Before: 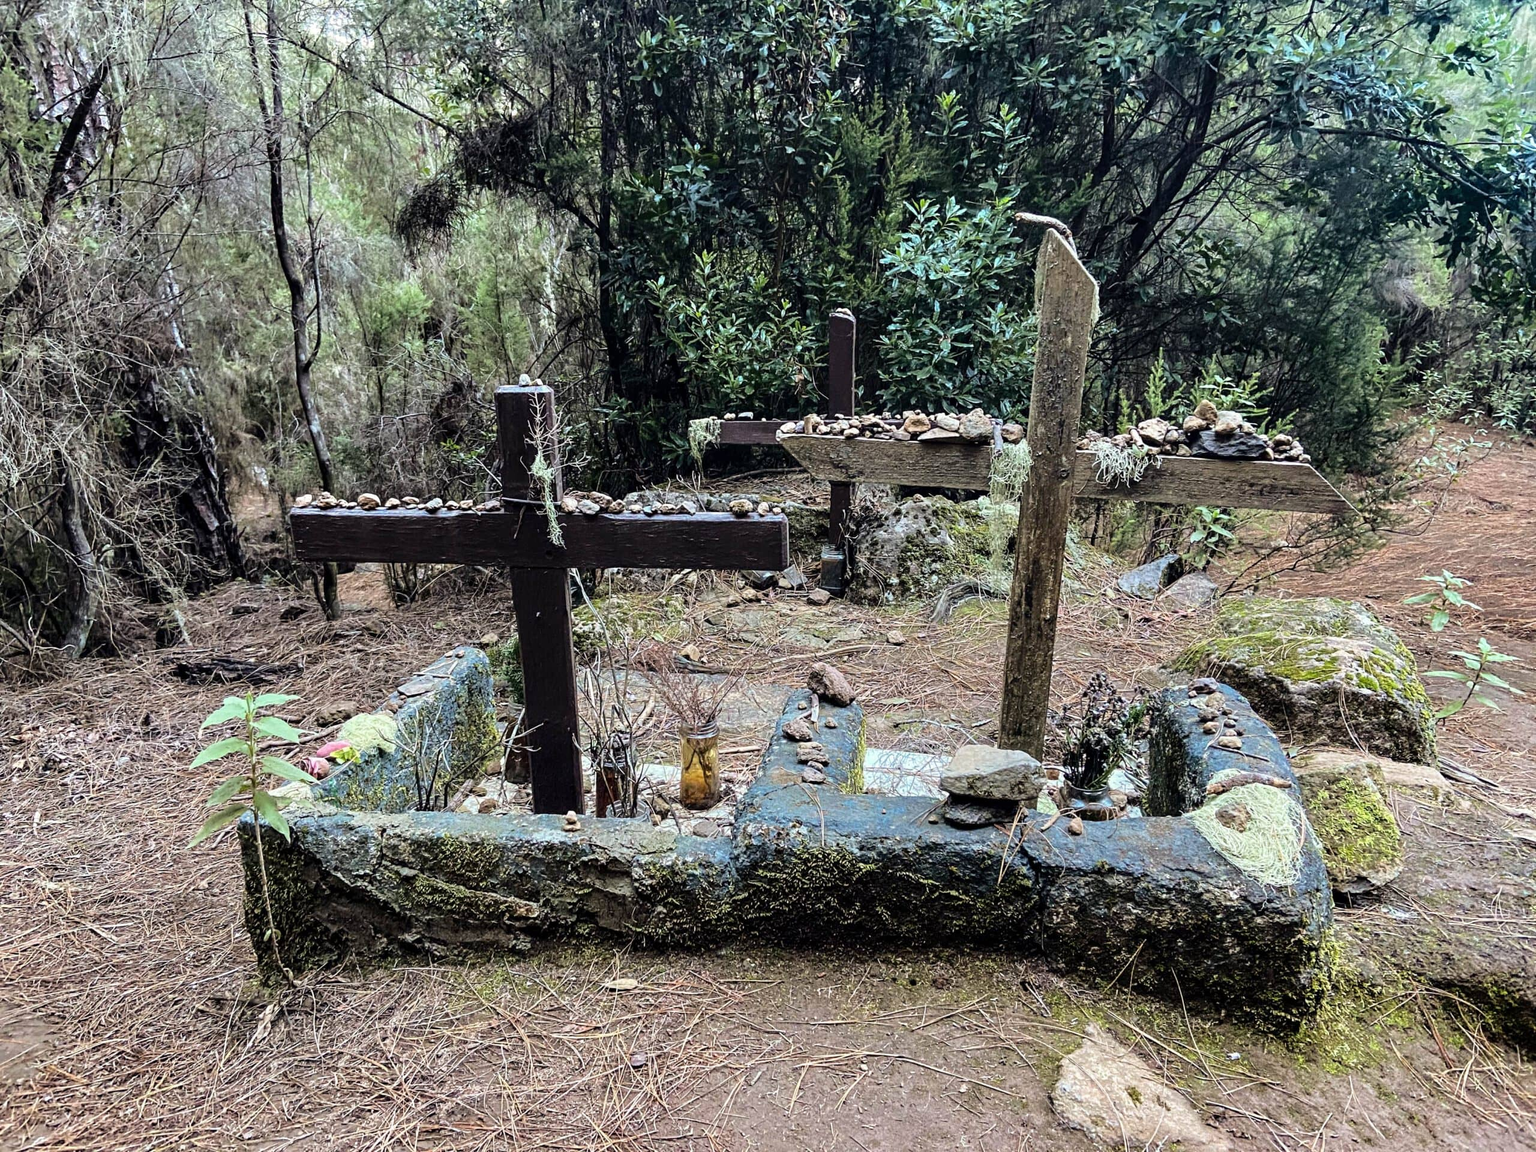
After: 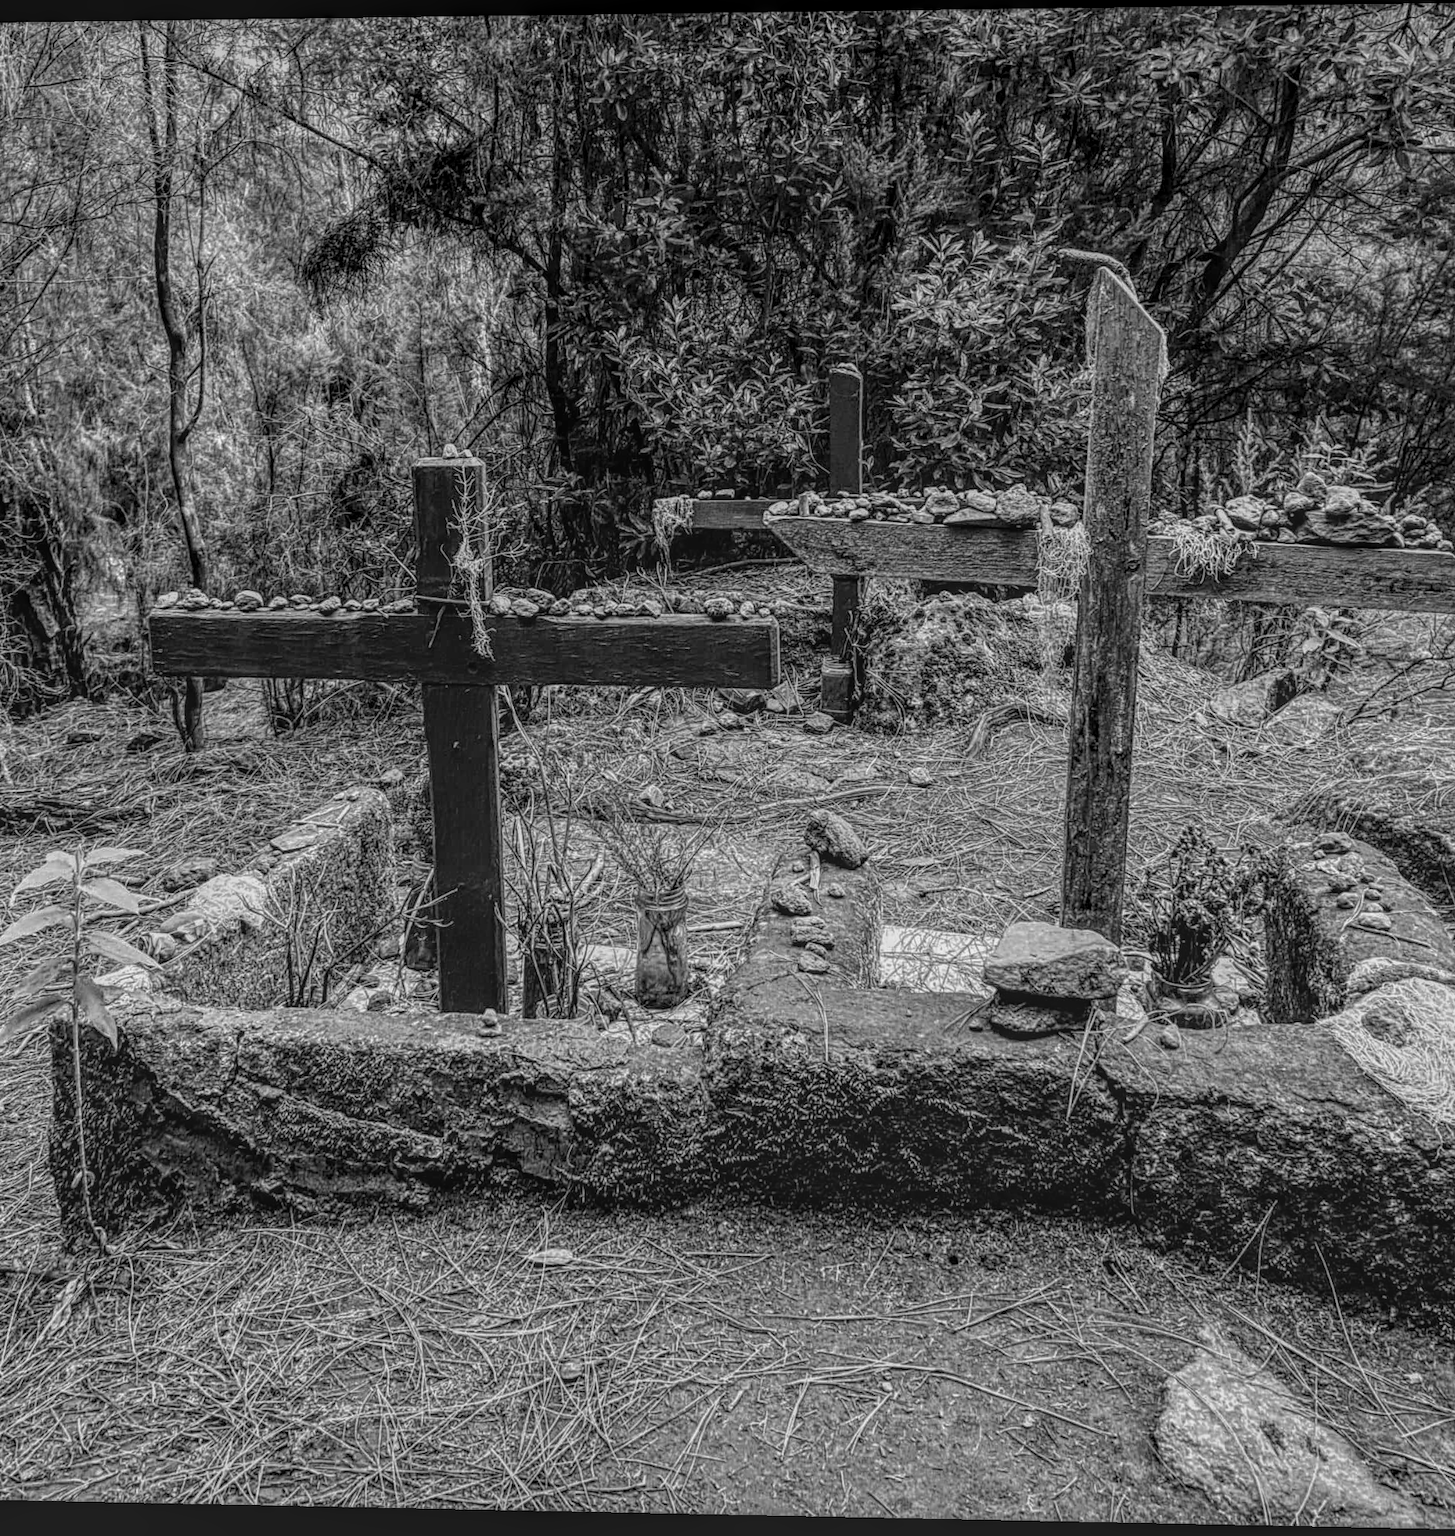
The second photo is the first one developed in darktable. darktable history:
rotate and perspective: rotation 0.128°, lens shift (vertical) -0.181, lens shift (horizontal) -0.044, shear 0.001, automatic cropping off
color balance rgb: perceptual saturation grading › global saturation 20%, perceptual saturation grading › highlights 2.68%, perceptual saturation grading › shadows 50%
local contrast: highlights 20%, shadows 30%, detail 200%, midtone range 0.2
crop and rotate: left 14.385%, right 18.948%
white balance: emerald 1
monochrome: size 1
color contrast: green-magenta contrast 0.85, blue-yellow contrast 1.25, unbound 0
